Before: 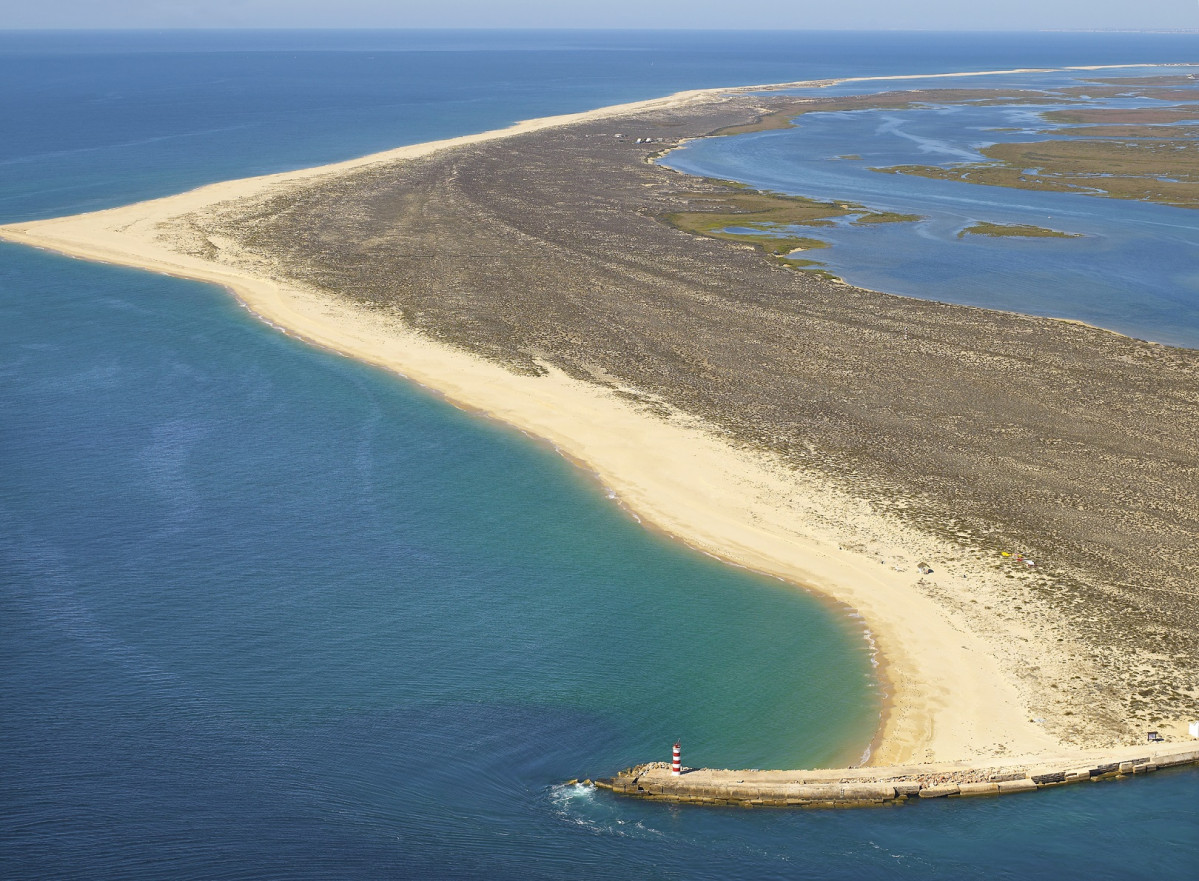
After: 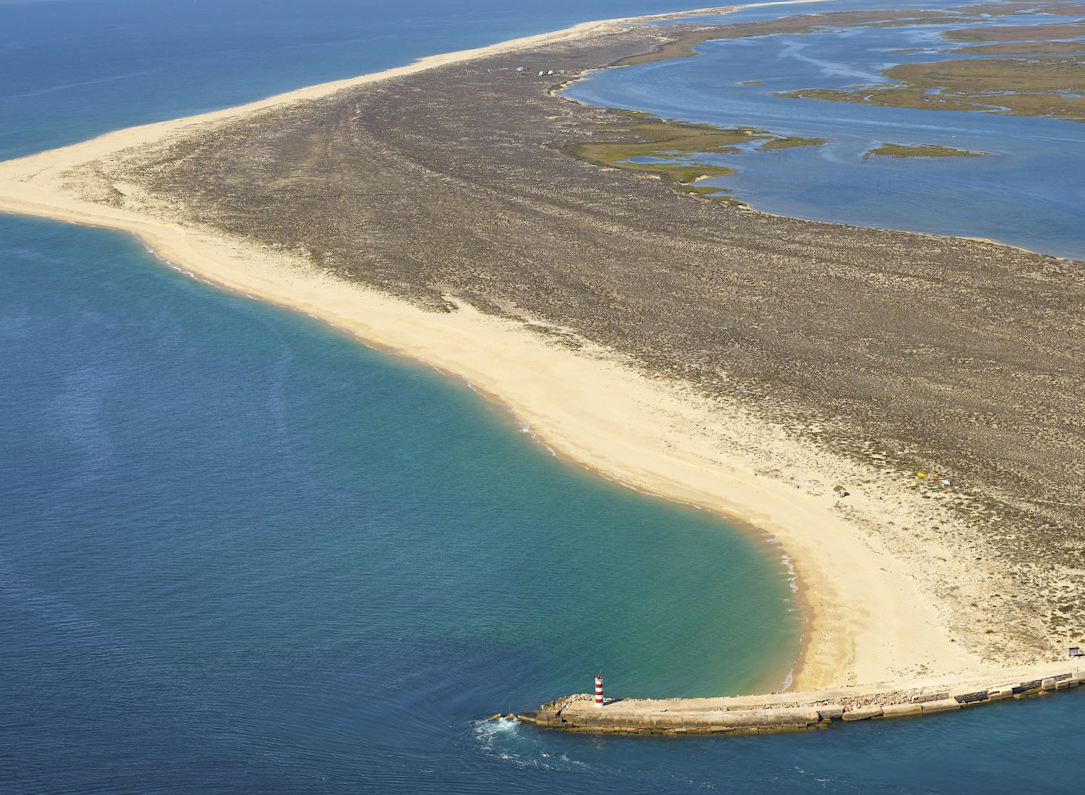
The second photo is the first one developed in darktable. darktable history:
crop and rotate: angle 1.9°, left 5.449%, top 5.681%
